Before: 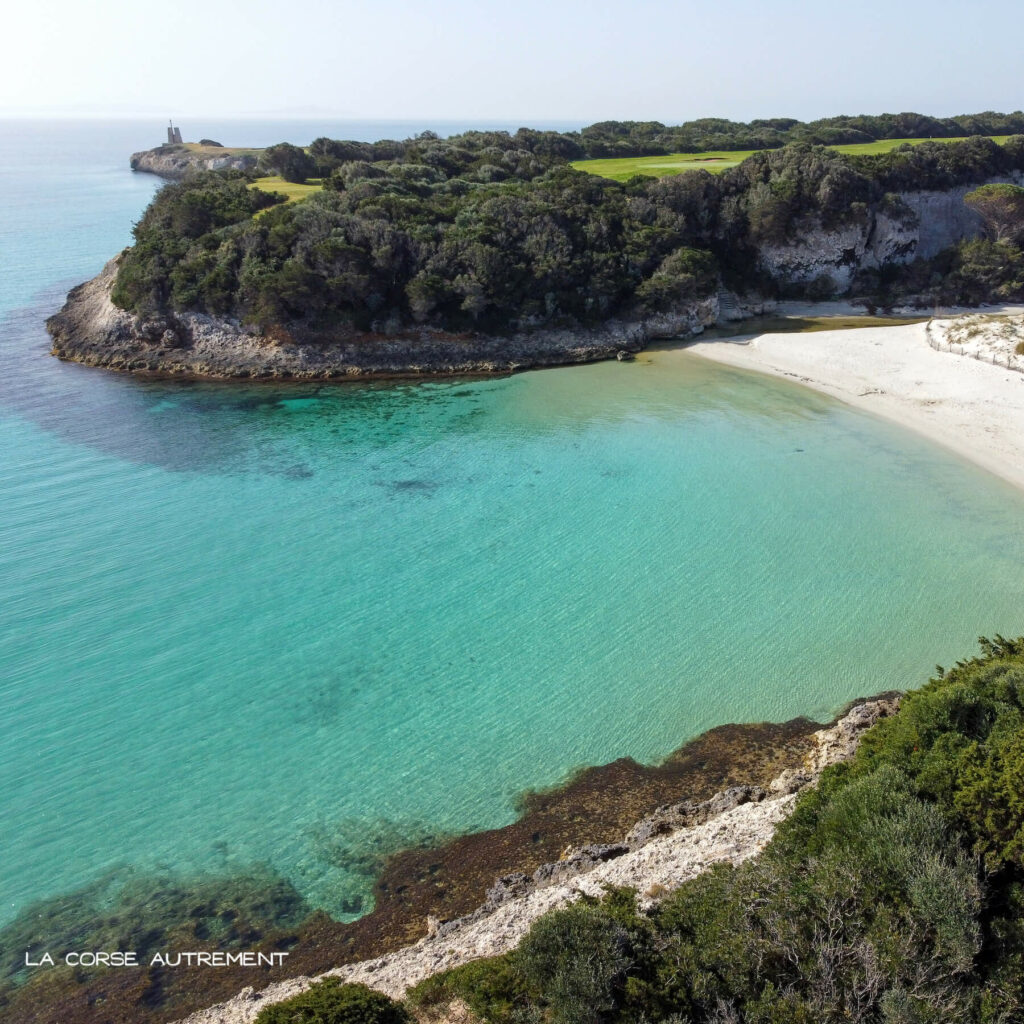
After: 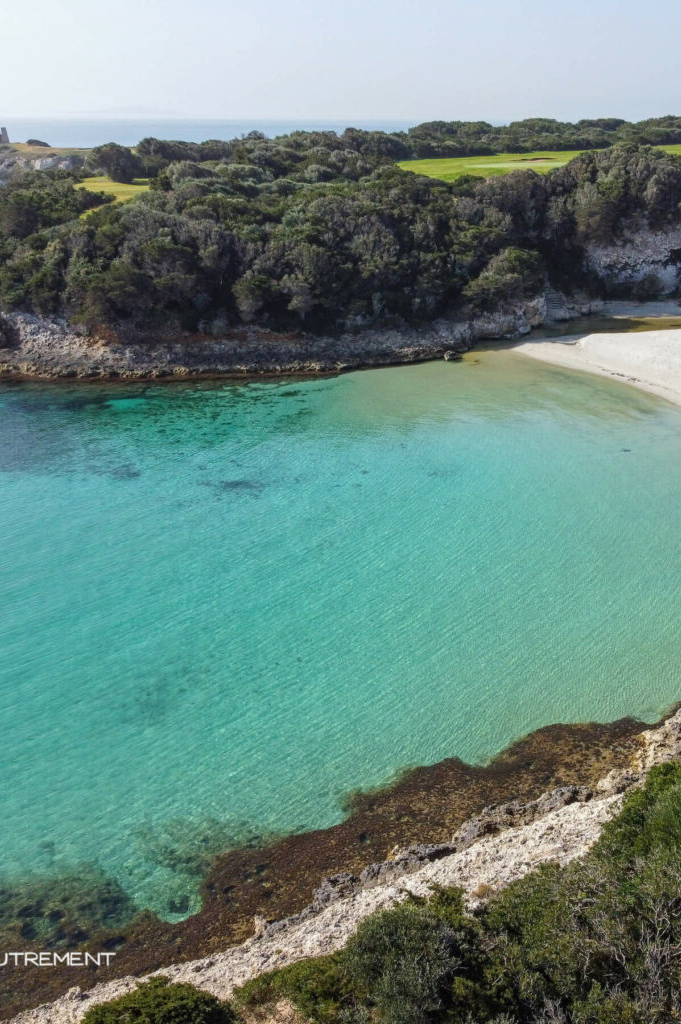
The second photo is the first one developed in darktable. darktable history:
local contrast: detail 110%
crop: left 16.899%, right 16.556%
